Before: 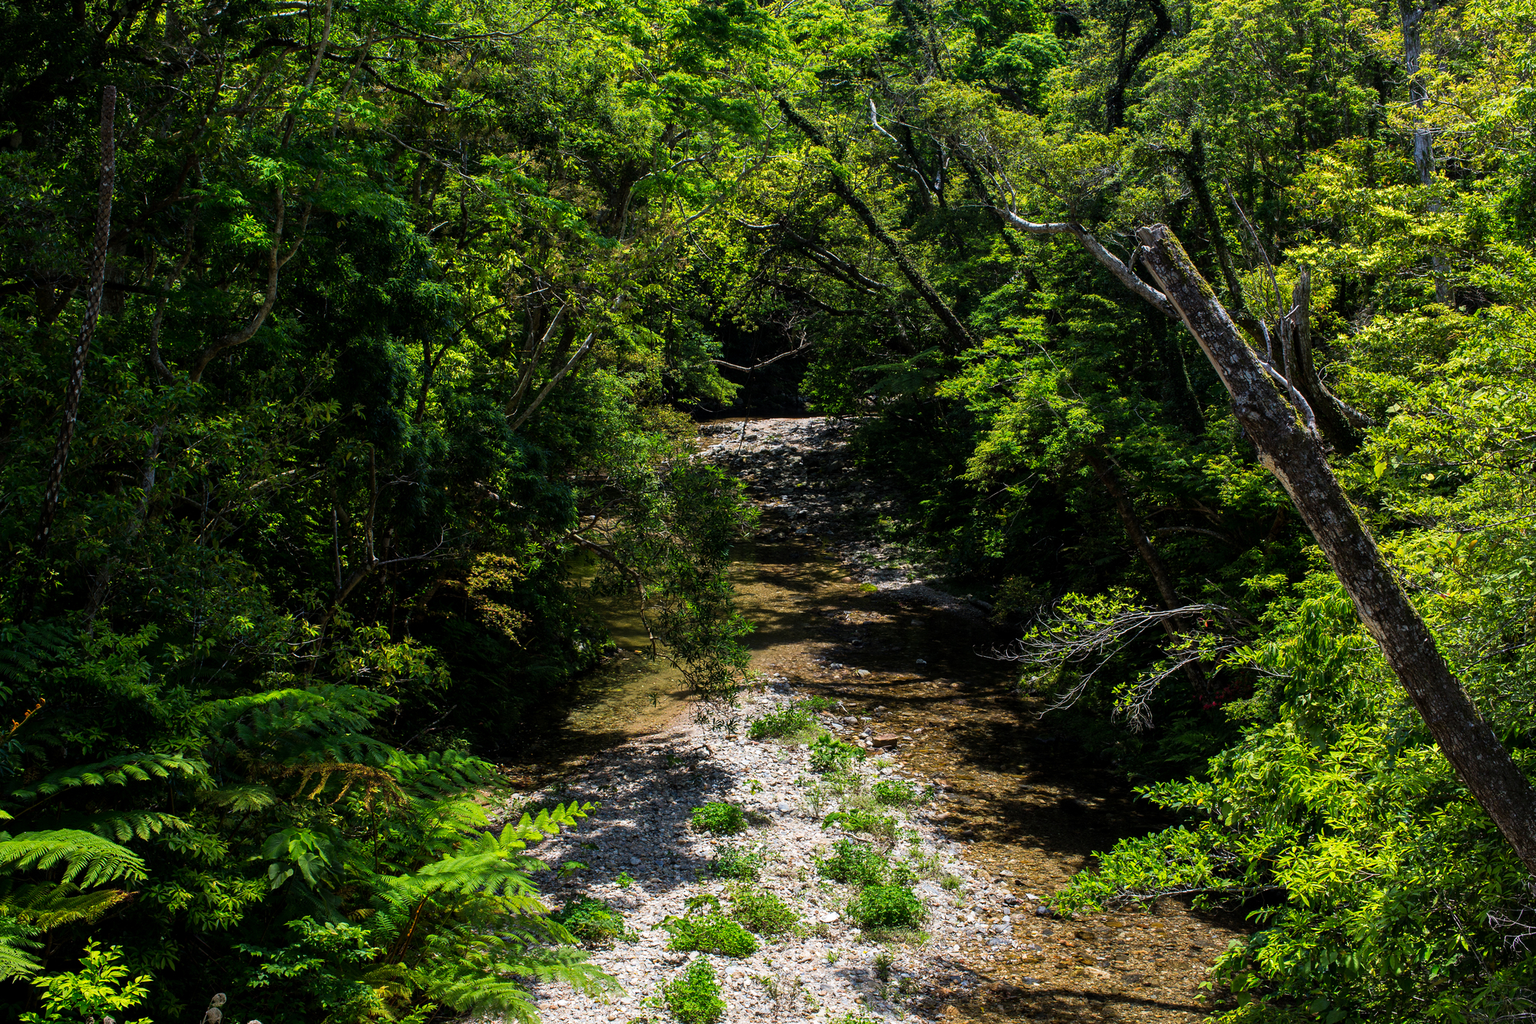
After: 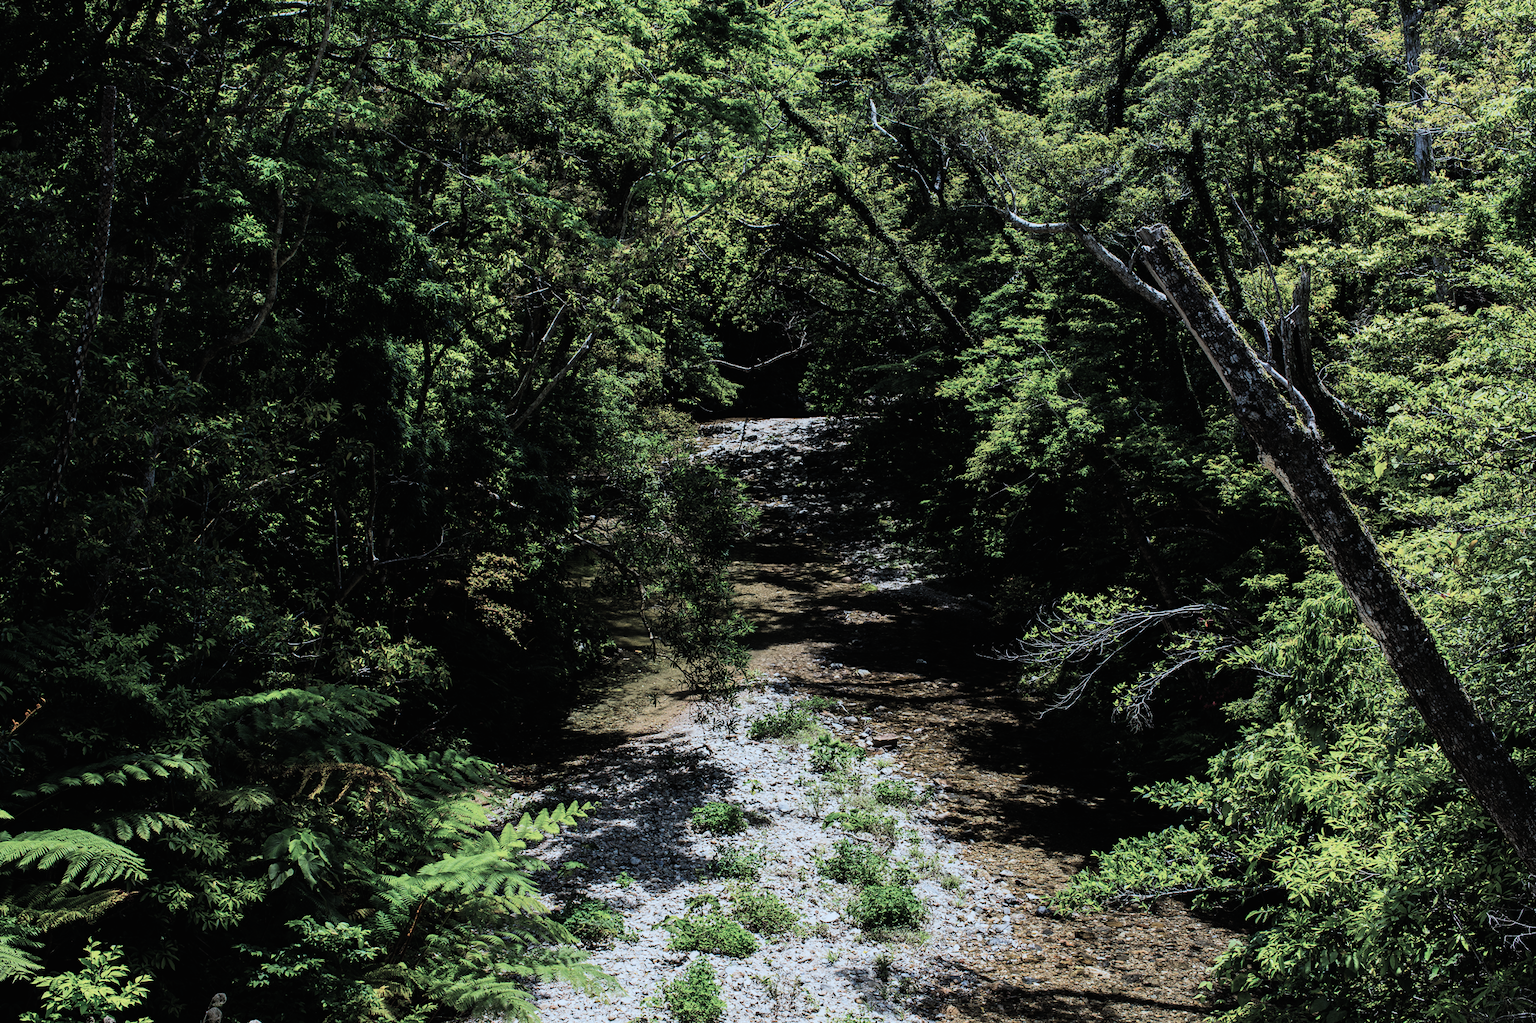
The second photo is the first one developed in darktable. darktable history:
exposure: black level correction -0.016, compensate highlight preservation false
filmic rgb: black relative exposure -5.08 EV, white relative exposure 3.98 EV, hardness 2.88, contrast 1.298, highlights saturation mix -28.85%
color correction: highlights a* -3.84, highlights b* -10.92
contrast brightness saturation: contrast 0.101, saturation -0.304
